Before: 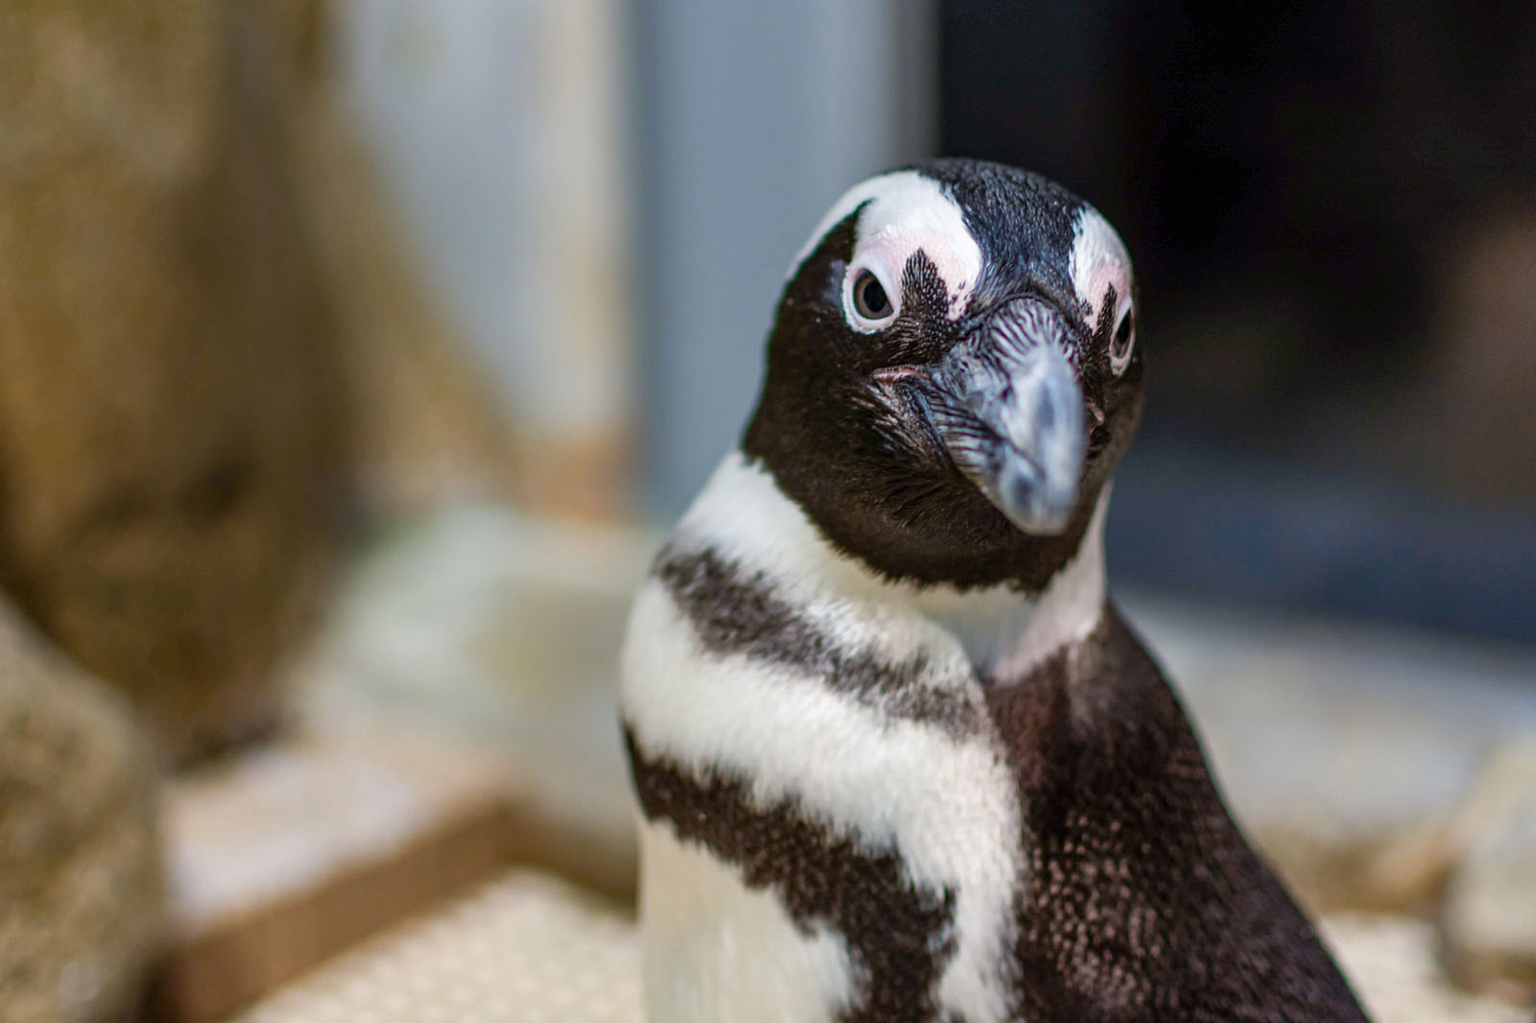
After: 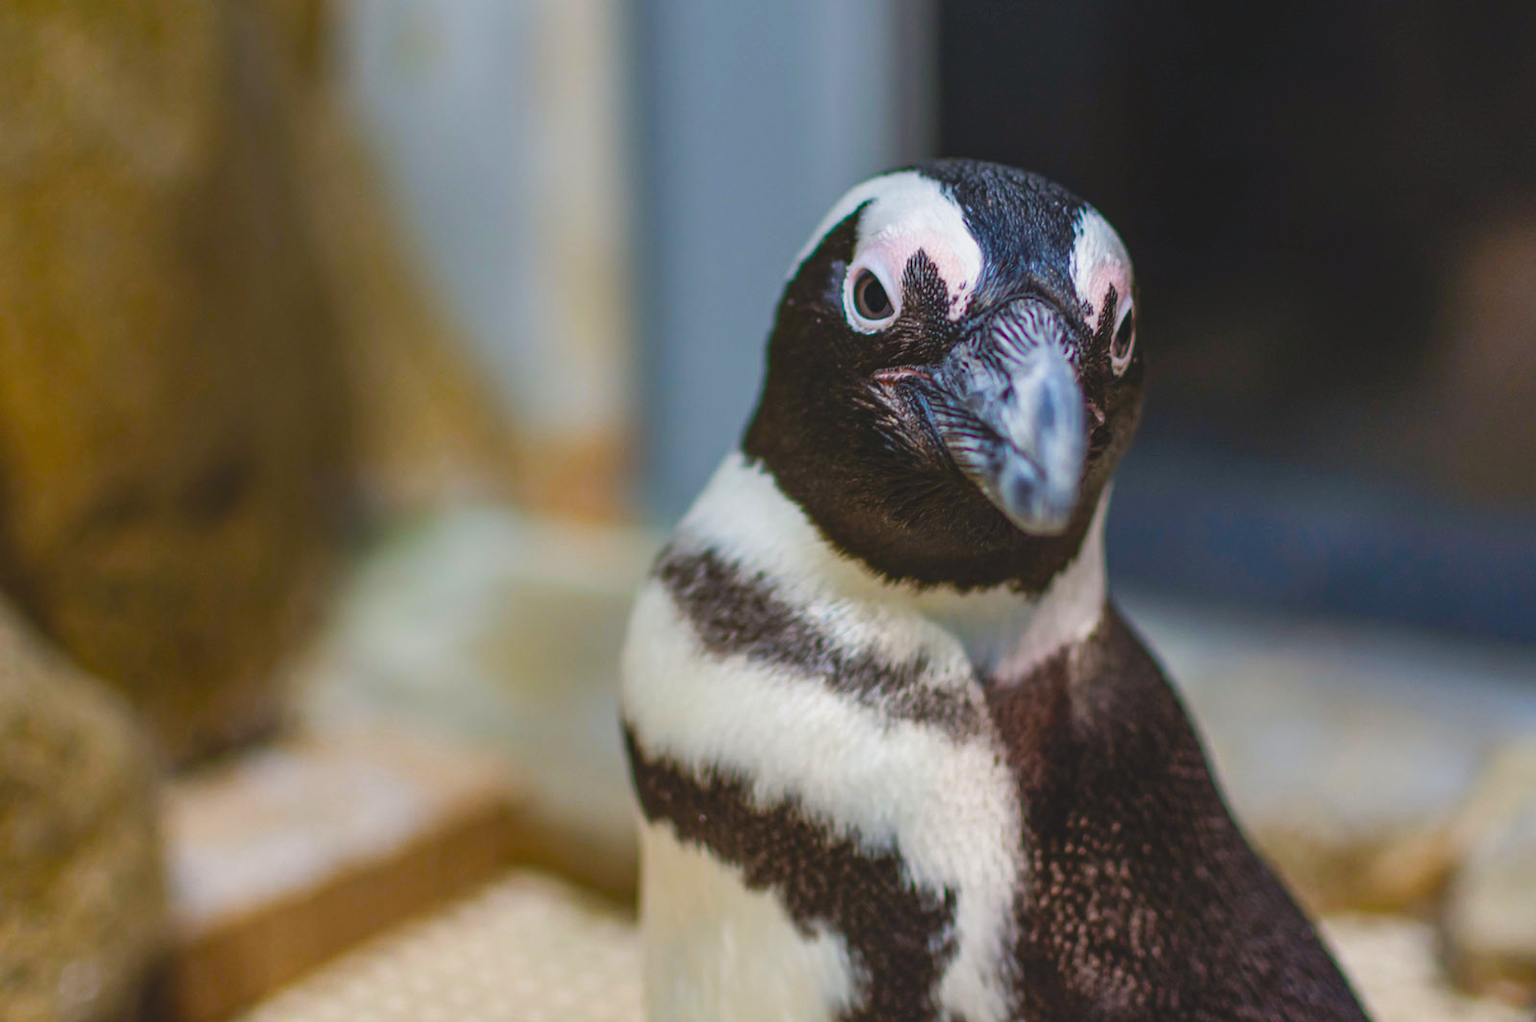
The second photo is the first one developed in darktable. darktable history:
crop: top 0.05%, bottom 0.098%
color balance rgb: linear chroma grading › global chroma 15%, perceptual saturation grading › global saturation 30%
exposure: black level correction -0.014, exposure -0.193 EV, compensate highlight preservation false
